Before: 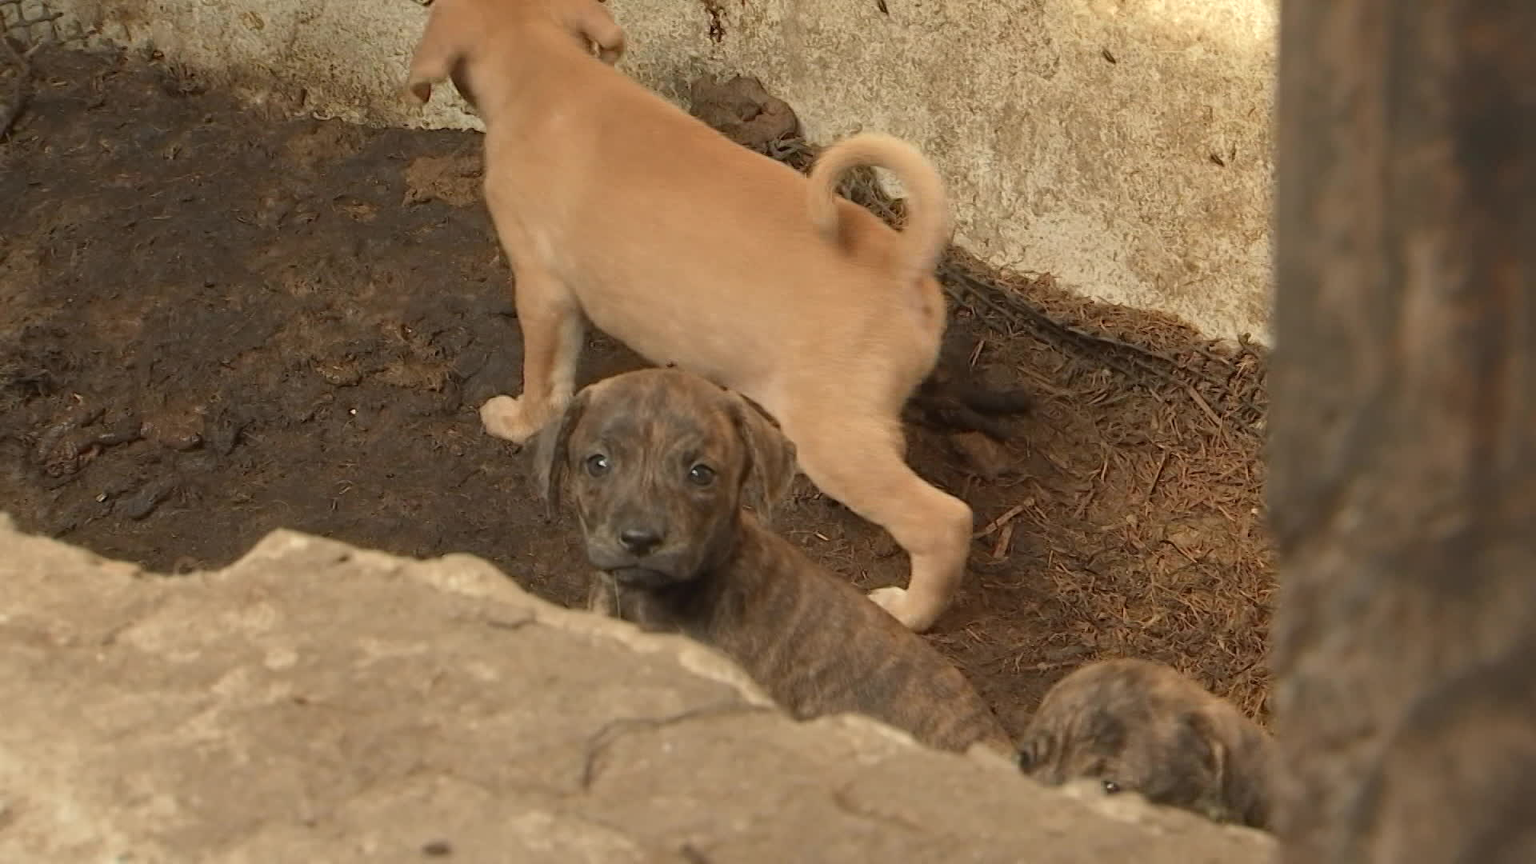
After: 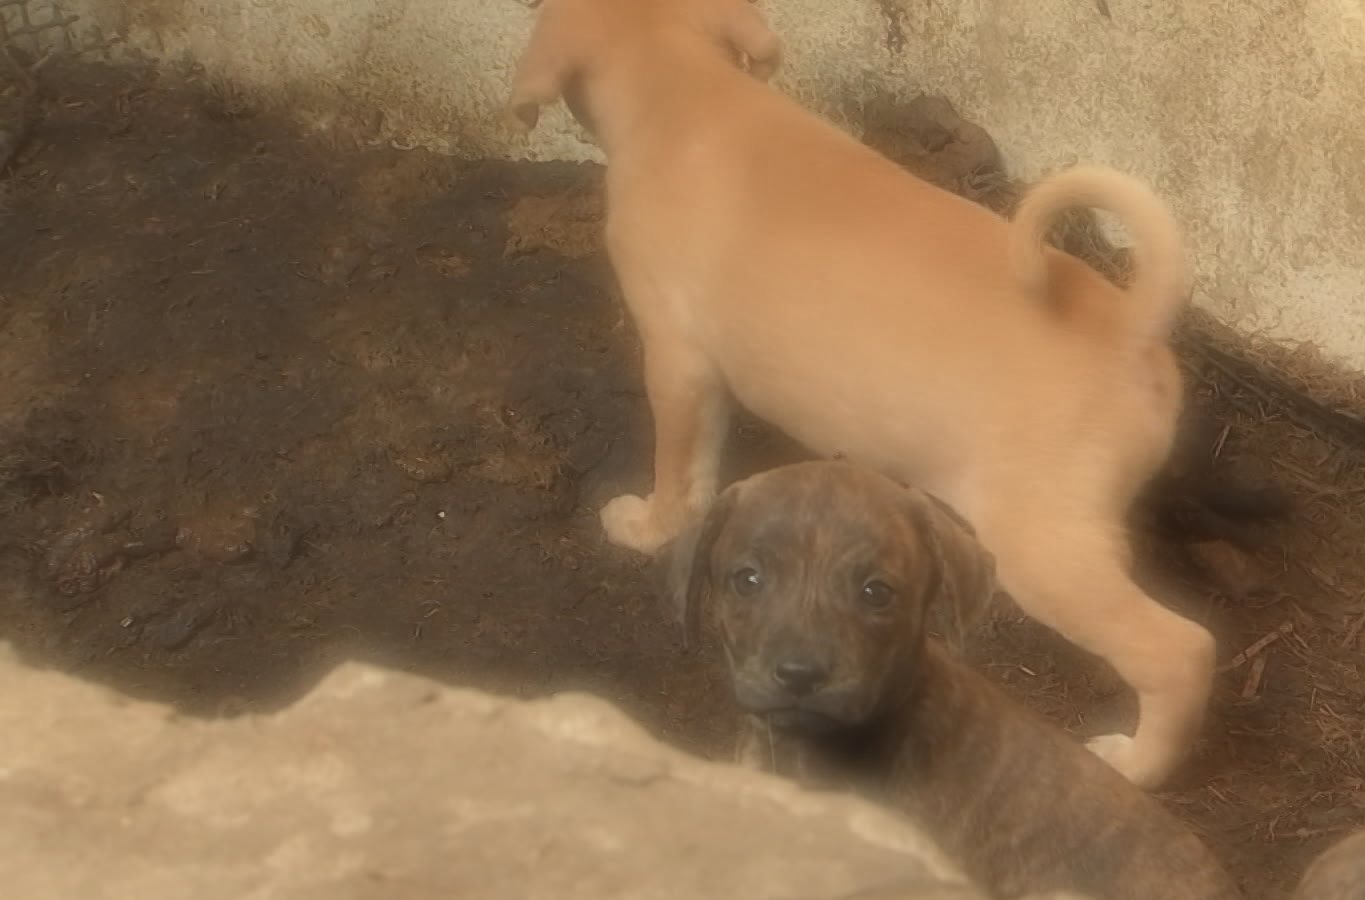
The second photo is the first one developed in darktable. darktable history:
crop: right 28.885%, bottom 16.626%
soften: on, module defaults
